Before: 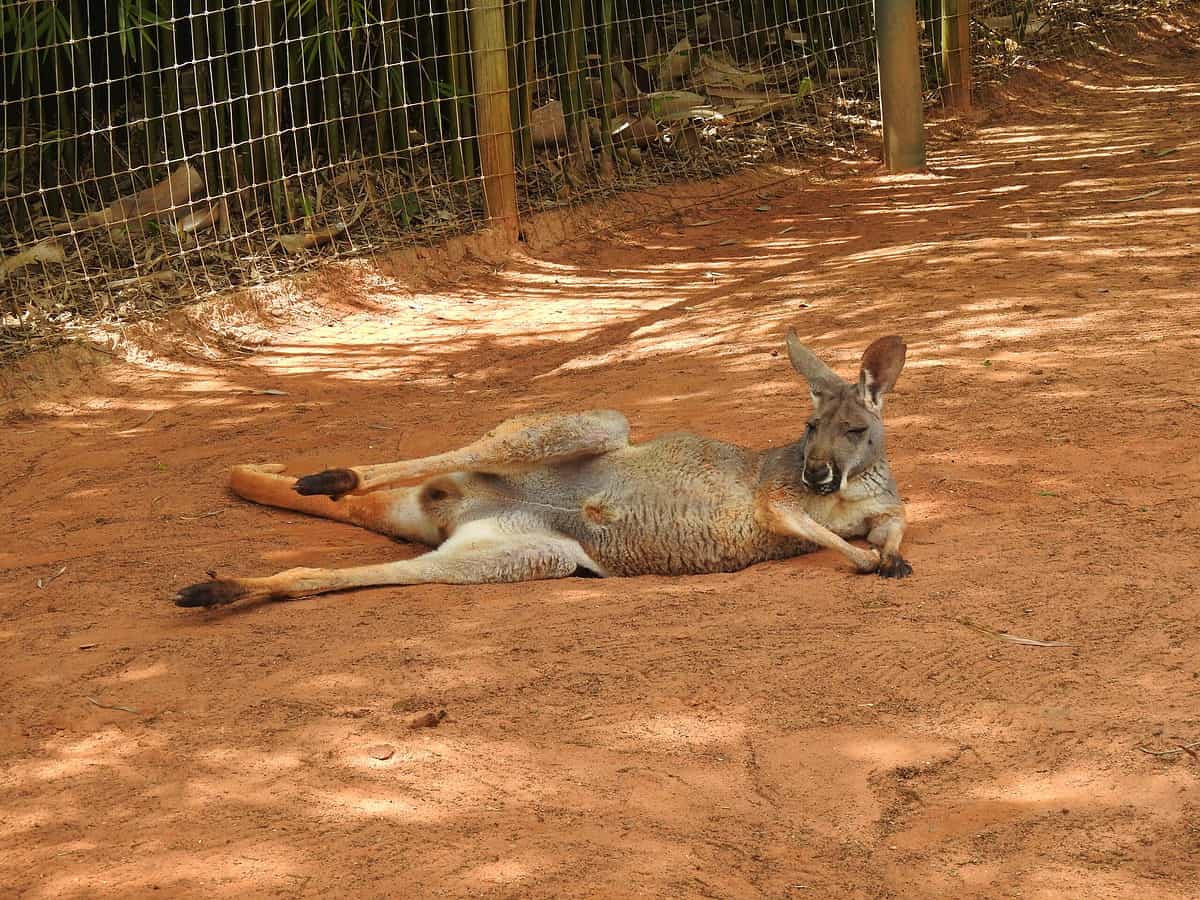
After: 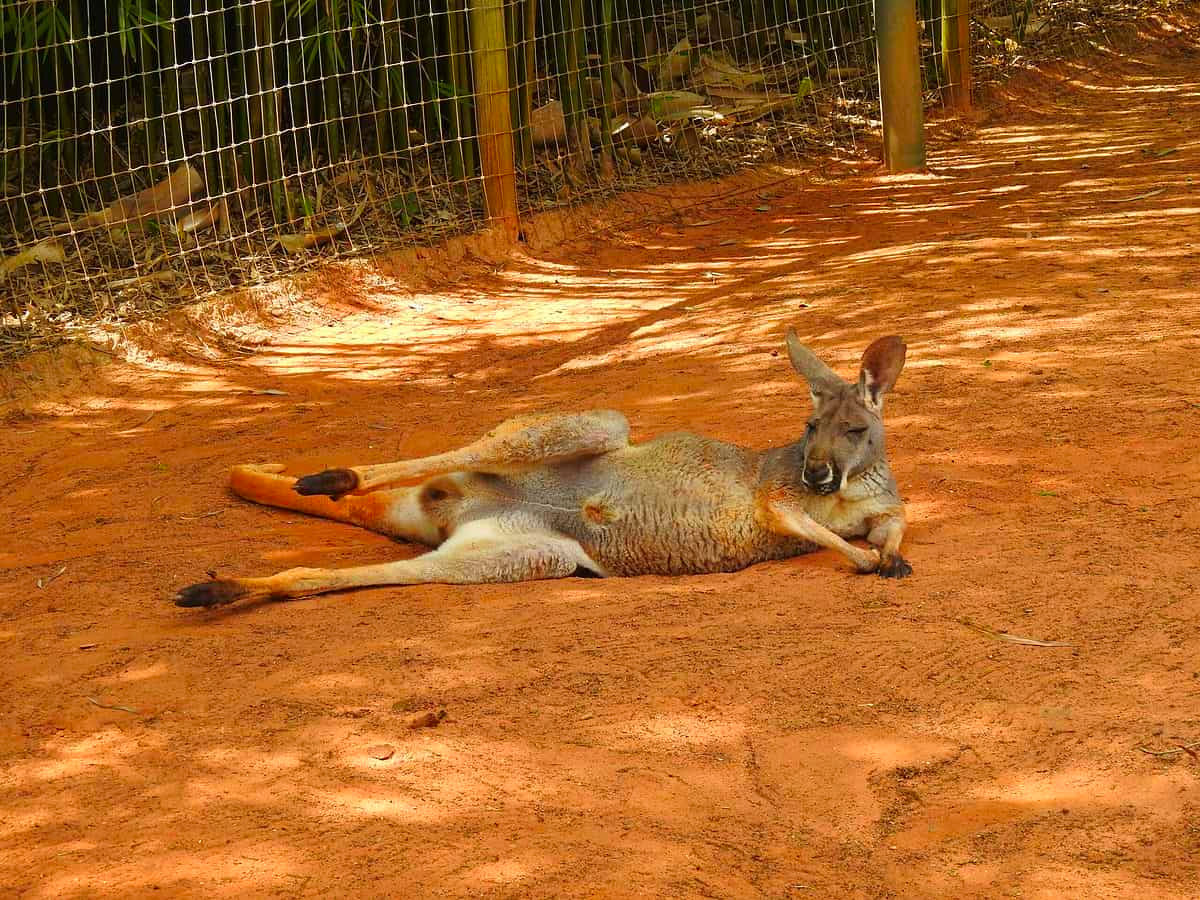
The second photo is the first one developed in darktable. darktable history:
contrast brightness saturation: saturation 0.483
